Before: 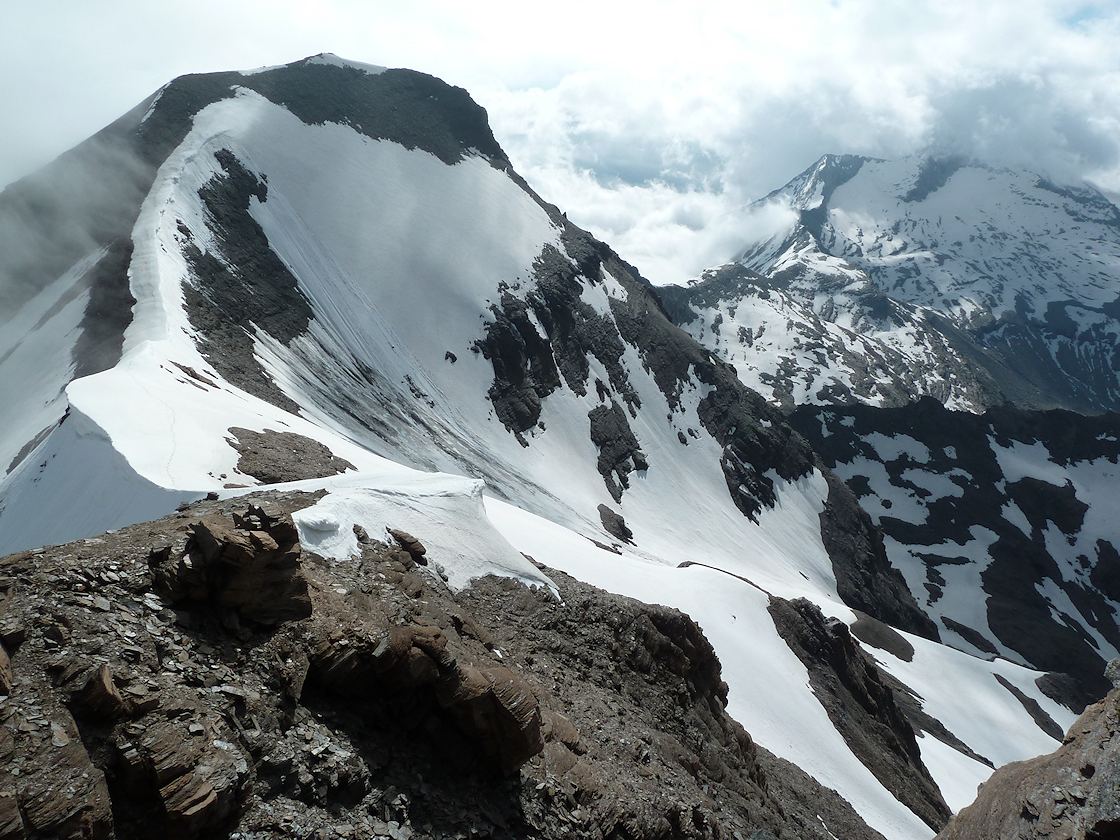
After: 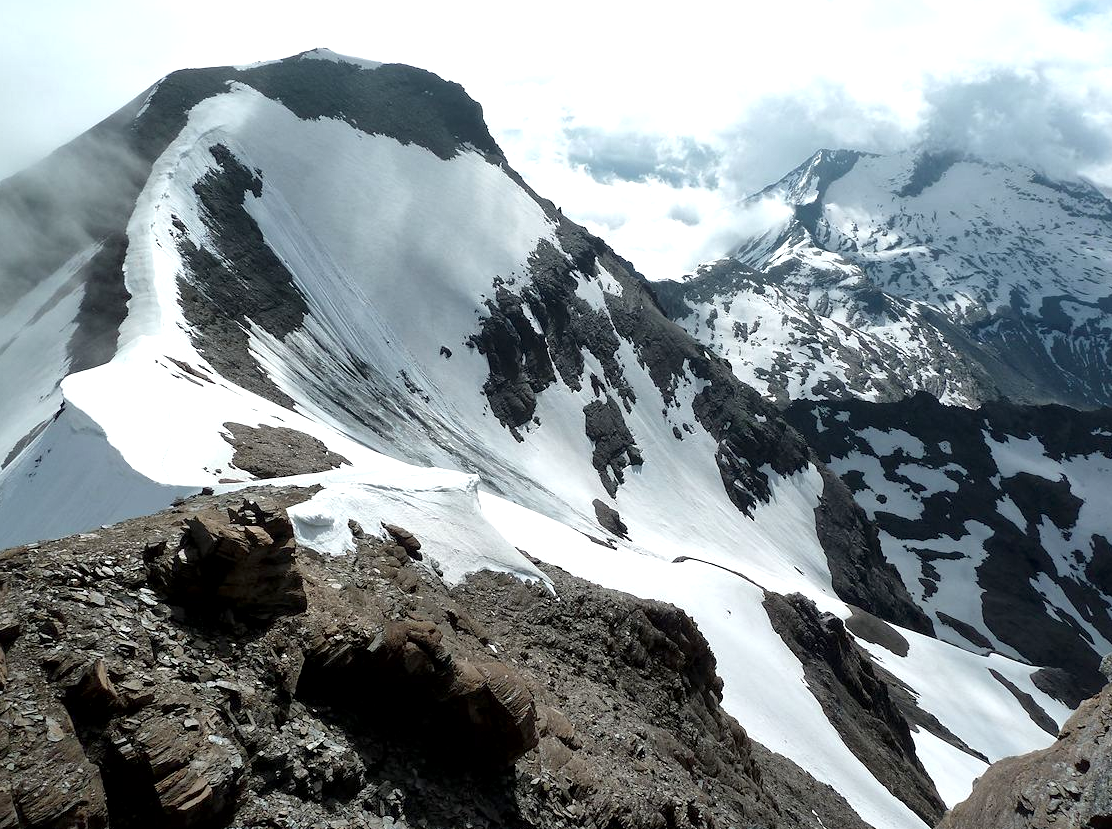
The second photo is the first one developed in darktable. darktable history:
crop: left 0.462%, top 0.606%, right 0.209%, bottom 0.671%
local contrast: mode bilateral grid, contrast 20, coarseness 49, detail 147%, midtone range 0.2
exposure: black level correction 0.001, exposure 0.299 EV, compensate highlight preservation false
